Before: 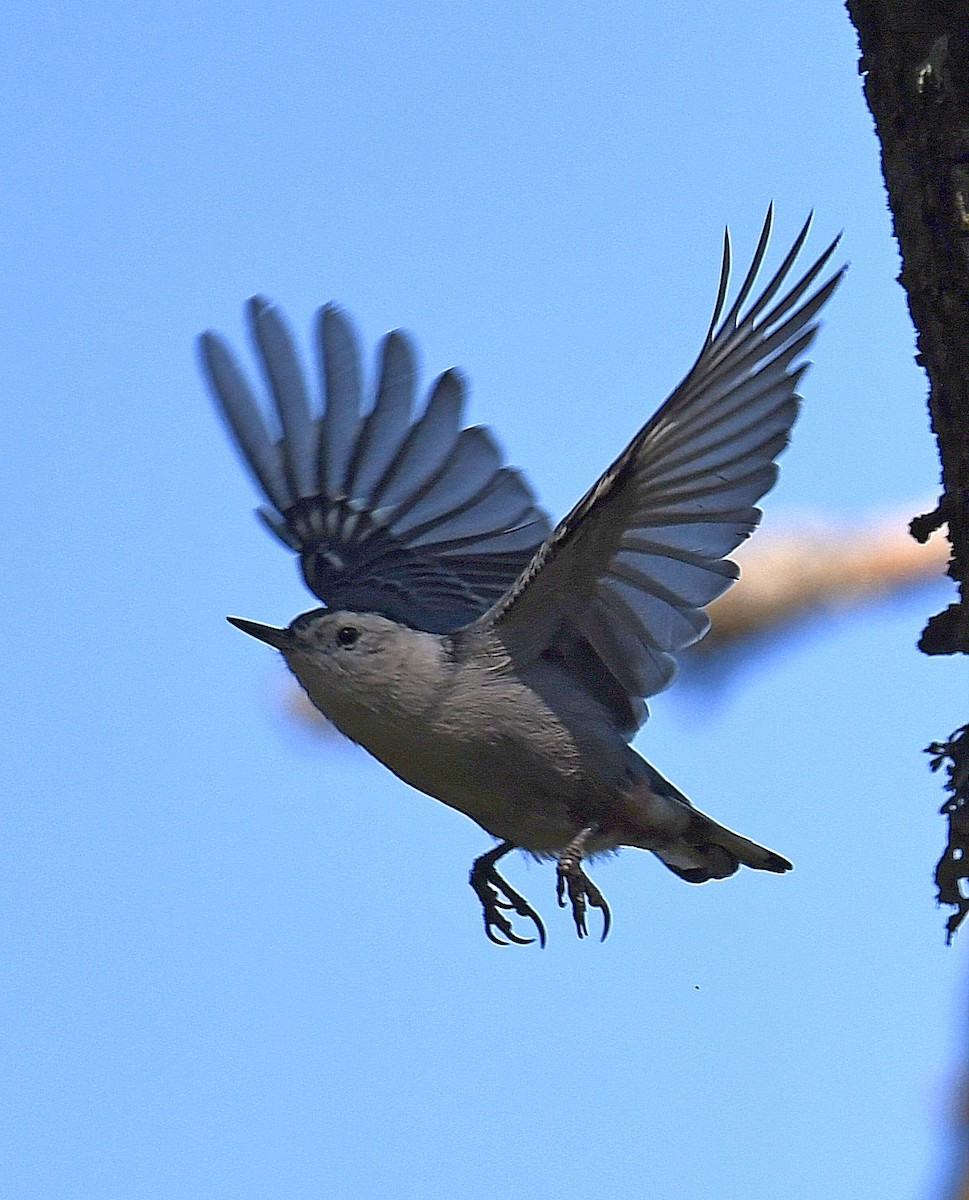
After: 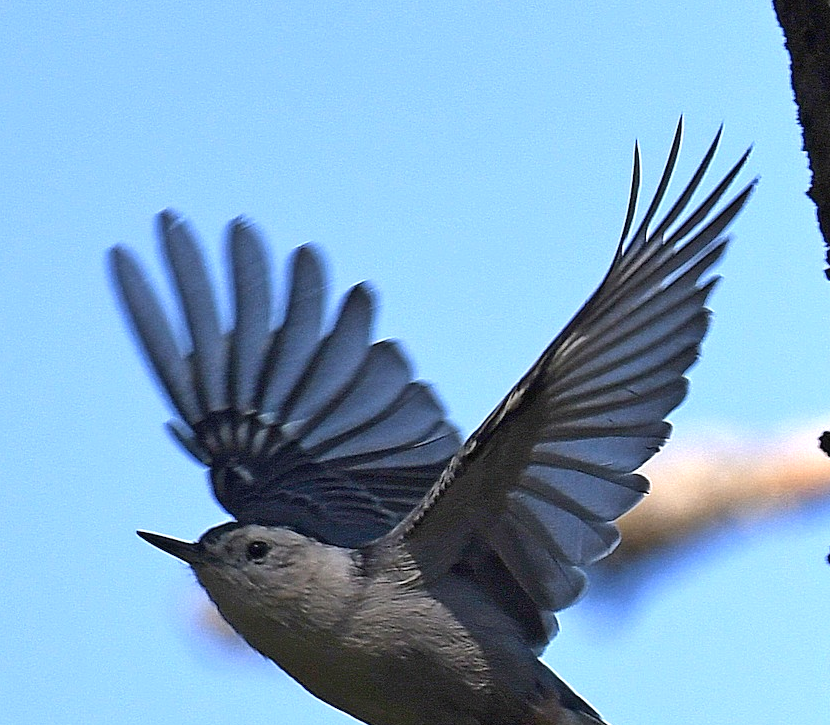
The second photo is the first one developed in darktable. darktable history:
crop and rotate: left 9.345%, top 7.22%, right 4.982%, bottom 32.331%
tone equalizer: -8 EV -0.417 EV, -7 EV -0.389 EV, -6 EV -0.333 EV, -5 EV -0.222 EV, -3 EV 0.222 EV, -2 EV 0.333 EV, -1 EV 0.389 EV, +0 EV 0.417 EV, edges refinement/feathering 500, mask exposure compensation -1.57 EV, preserve details no
